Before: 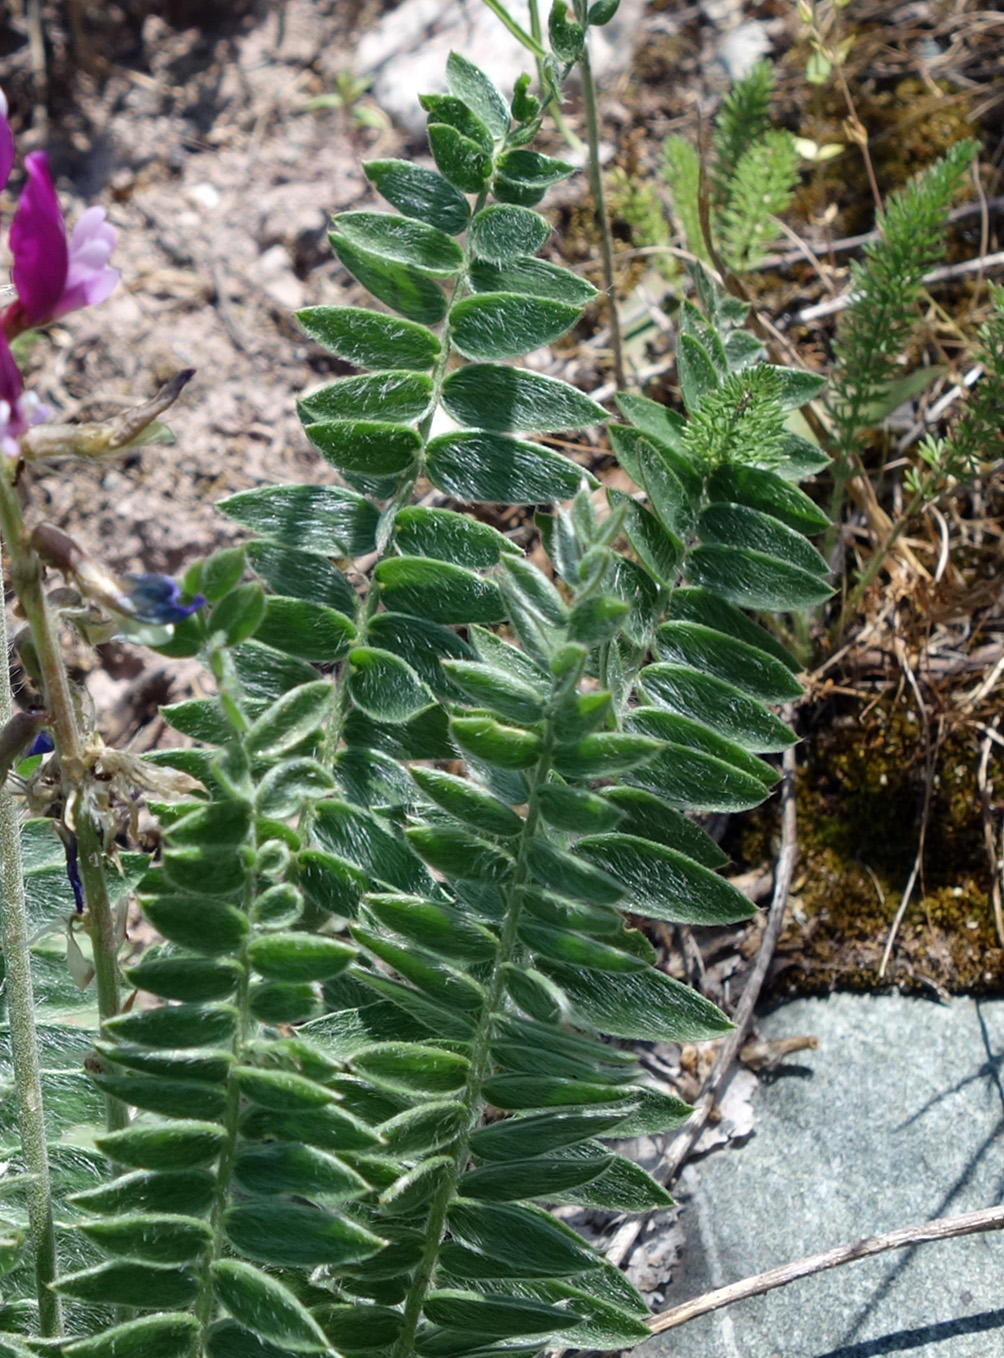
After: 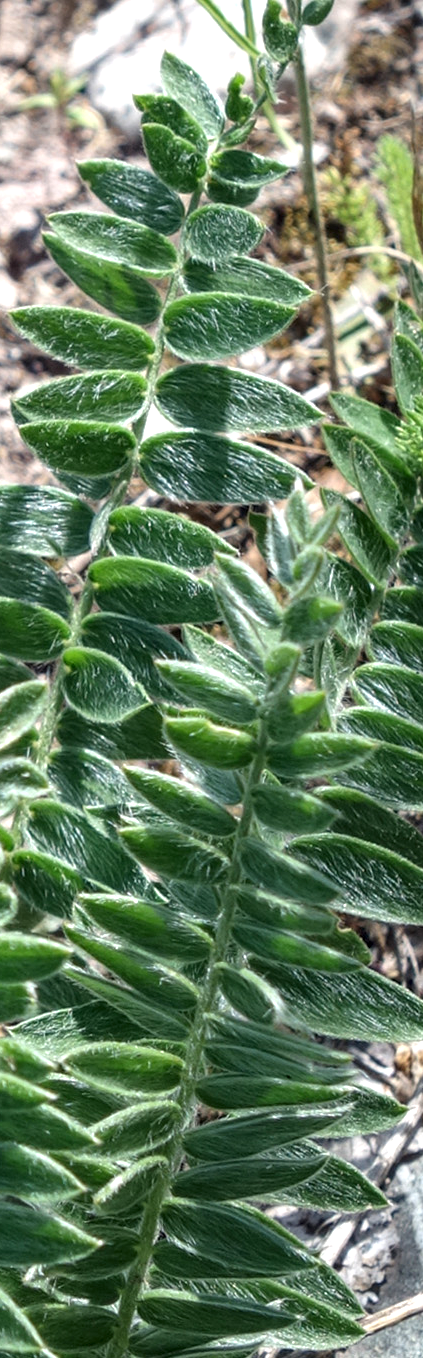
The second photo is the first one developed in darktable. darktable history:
local contrast: detail 130%
crop: left 28.583%, right 29.231%
exposure: exposure 0.4 EV, compensate highlight preservation false
